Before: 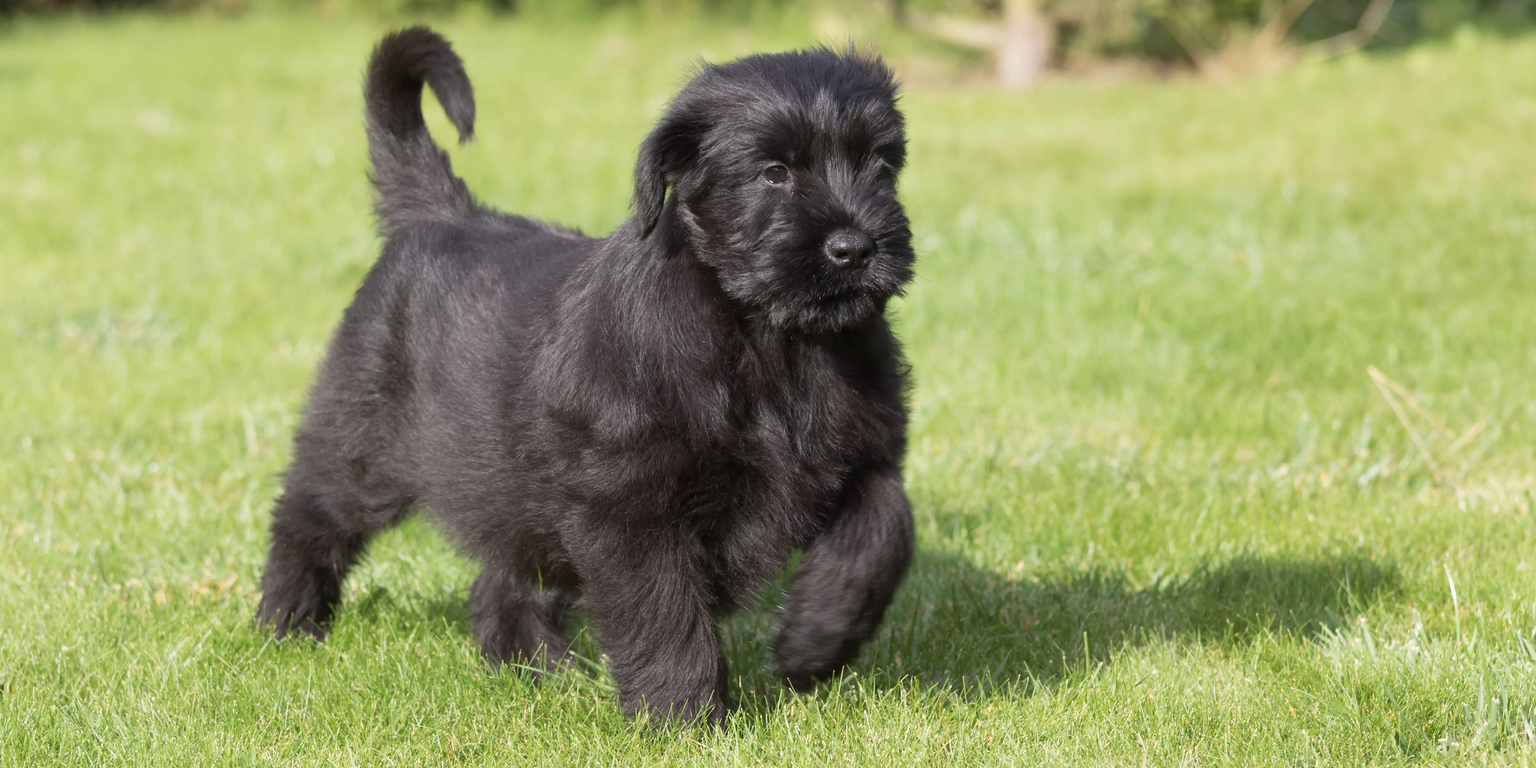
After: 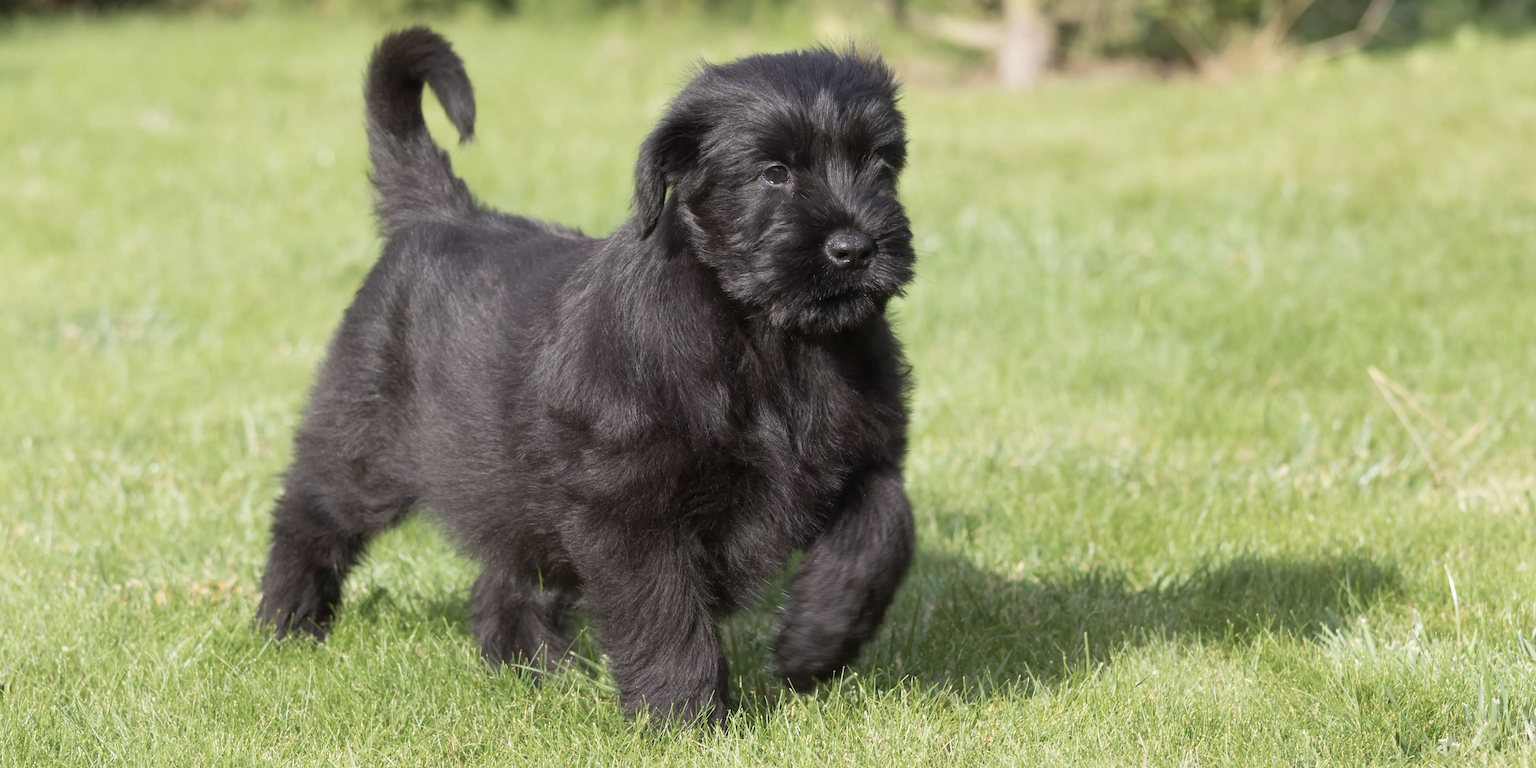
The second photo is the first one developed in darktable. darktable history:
contrast brightness saturation: saturation -0.166
